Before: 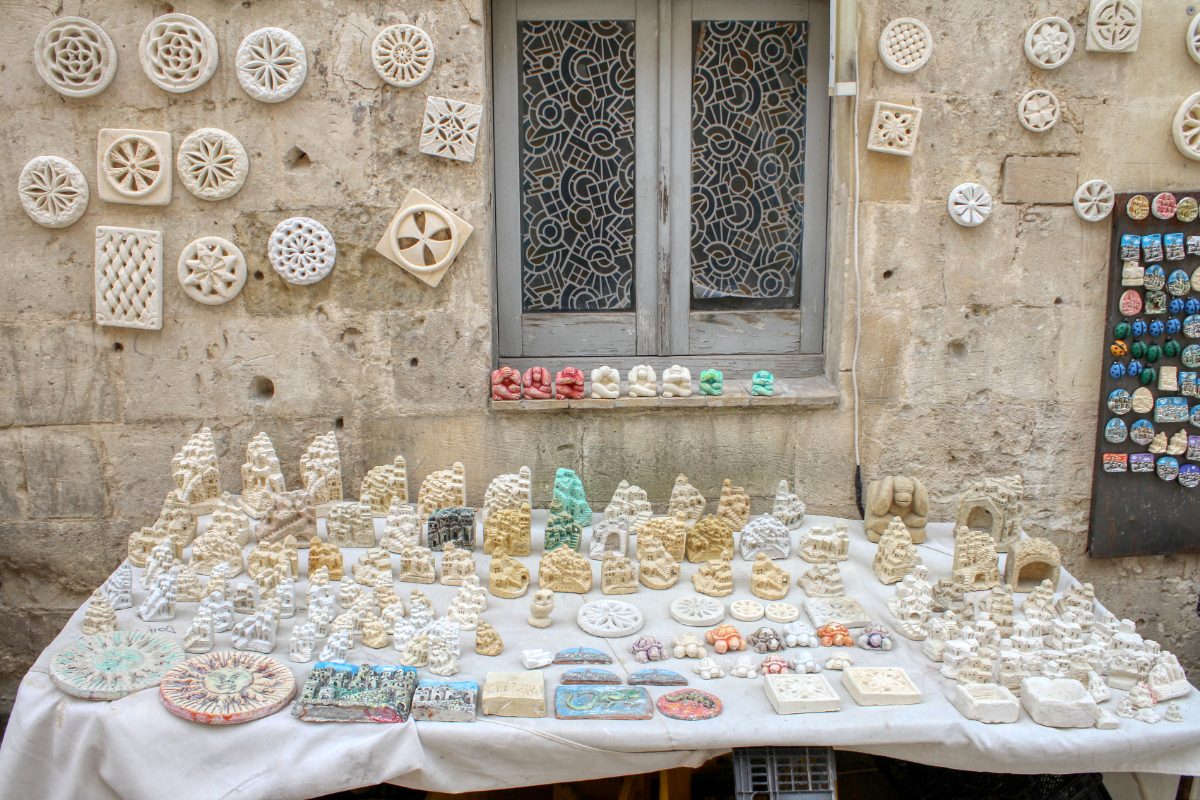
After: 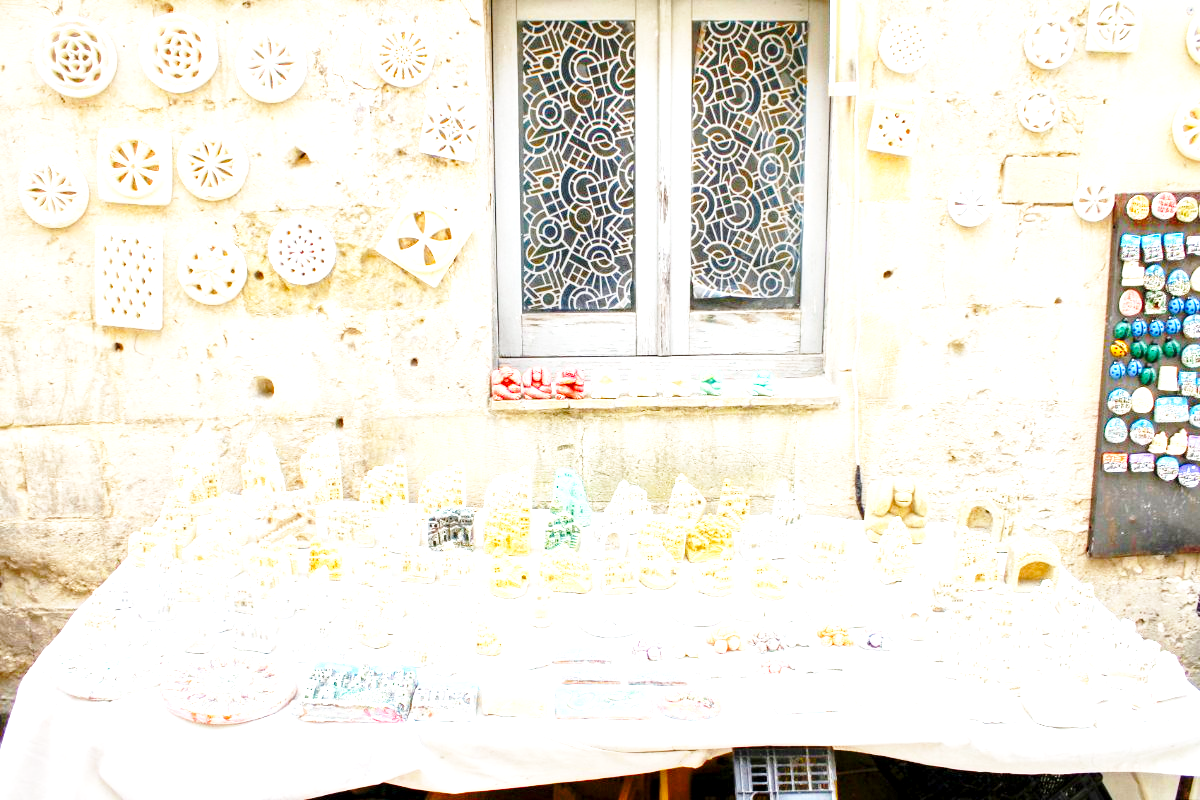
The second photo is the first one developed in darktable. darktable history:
exposure: black level correction 0.001, exposure 1.398 EV, compensate exposure bias true, compensate highlight preservation false
color balance rgb: perceptual saturation grading › global saturation 20%, global vibrance 20%
local contrast: mode bilateral grid, contrast 20, coarseness 50, detail 120%, midtone range 0.2
base curve: curves: ch0 [(0, 0) (0.036, 0.037) (0.121, 0.228) (0.46, 0.76) (0.859, 0.983) (1, 1)], preserve colors none
